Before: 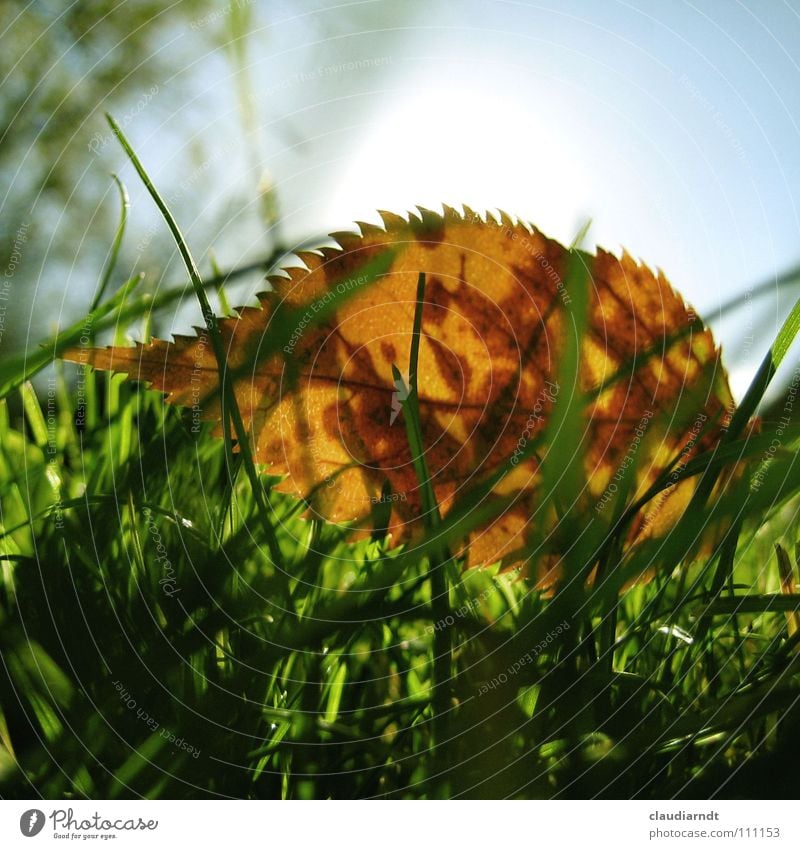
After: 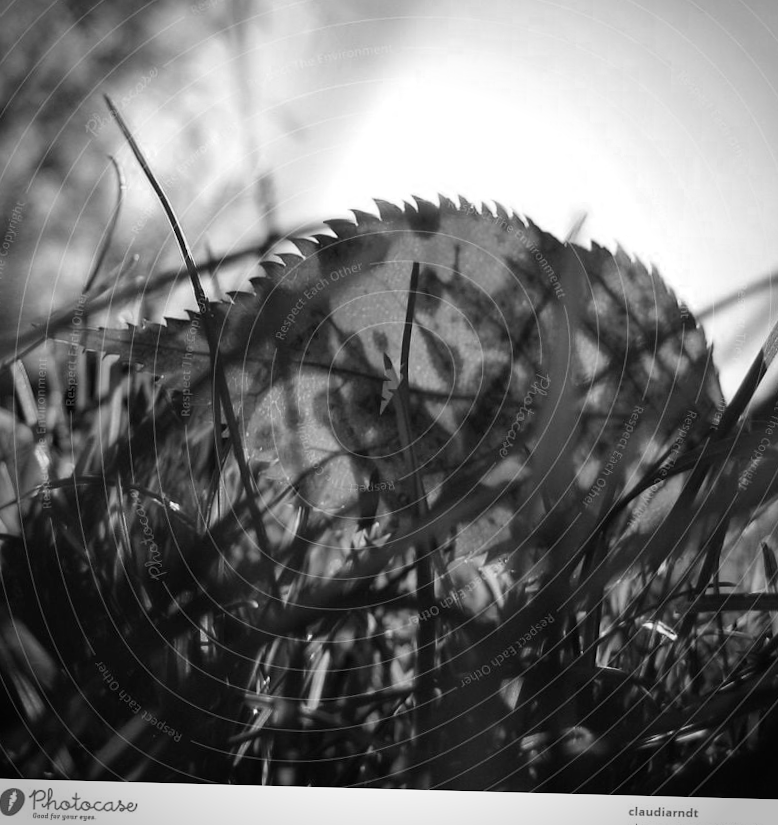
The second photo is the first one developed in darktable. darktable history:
crop and rotate: angle -1.53°
vignetting: automatic ratio true
contrast brightness saturation: contrast 0.114, saturation -0.161
color zones: curves: ch0 [(0, 0.613) (0.01, 0.613) (0.245, 0.448) (0.498, 0.529) (0.642, 0.665) (0.879, 0.777) (0.99, 0.613)]; ch1 [(0, 0) (0.143, 0) (0.286, 0) (0.429, 0) (0.571, 0) (0.714, 0) (0.857, 0)]
